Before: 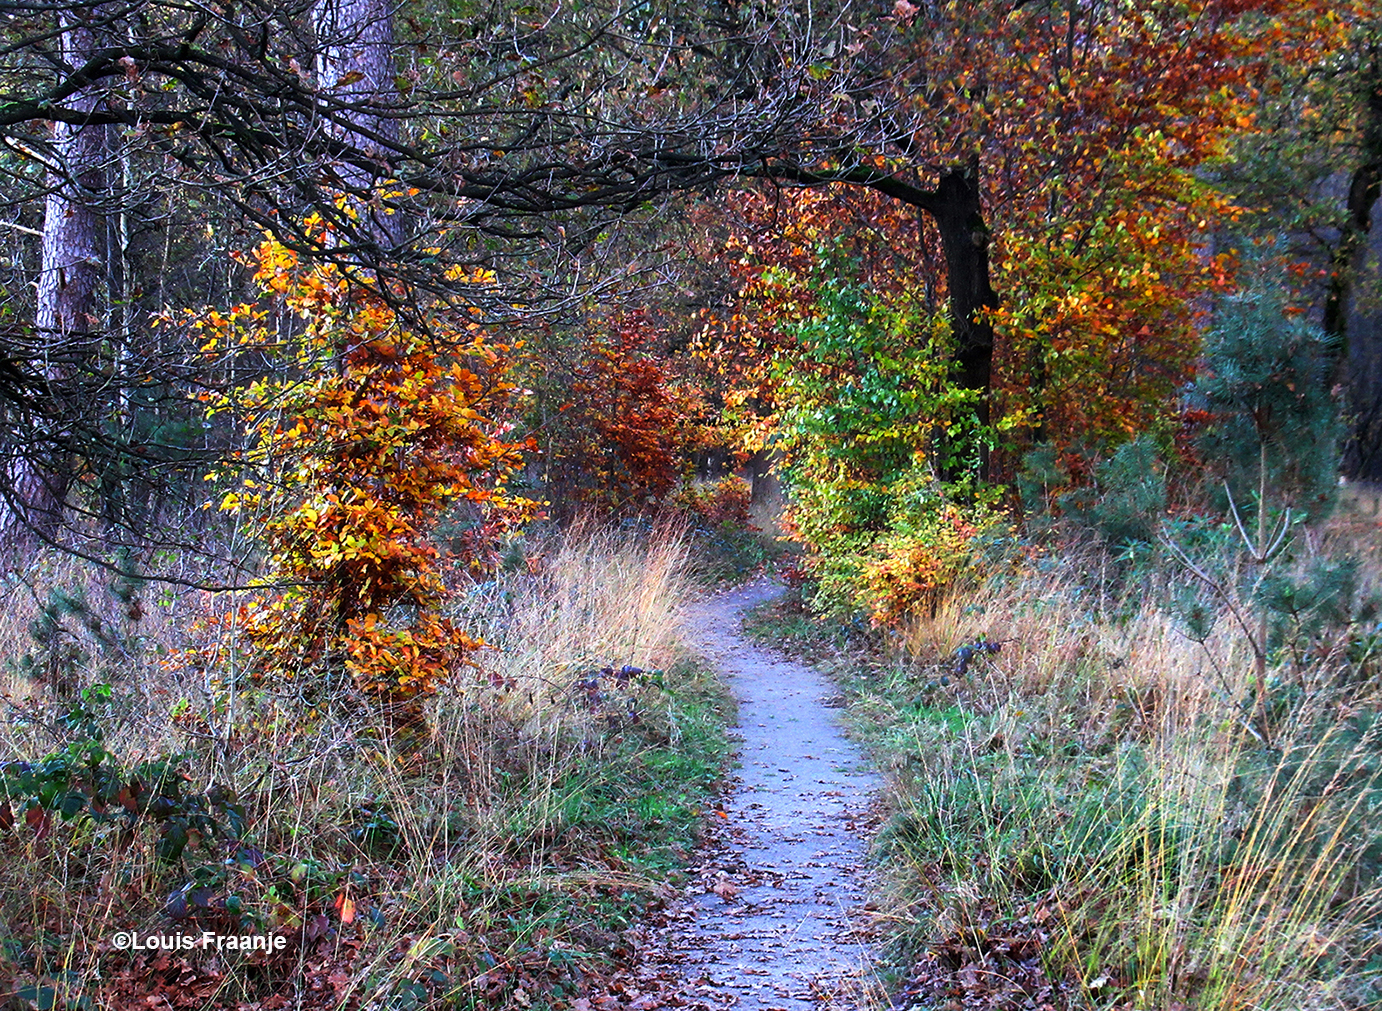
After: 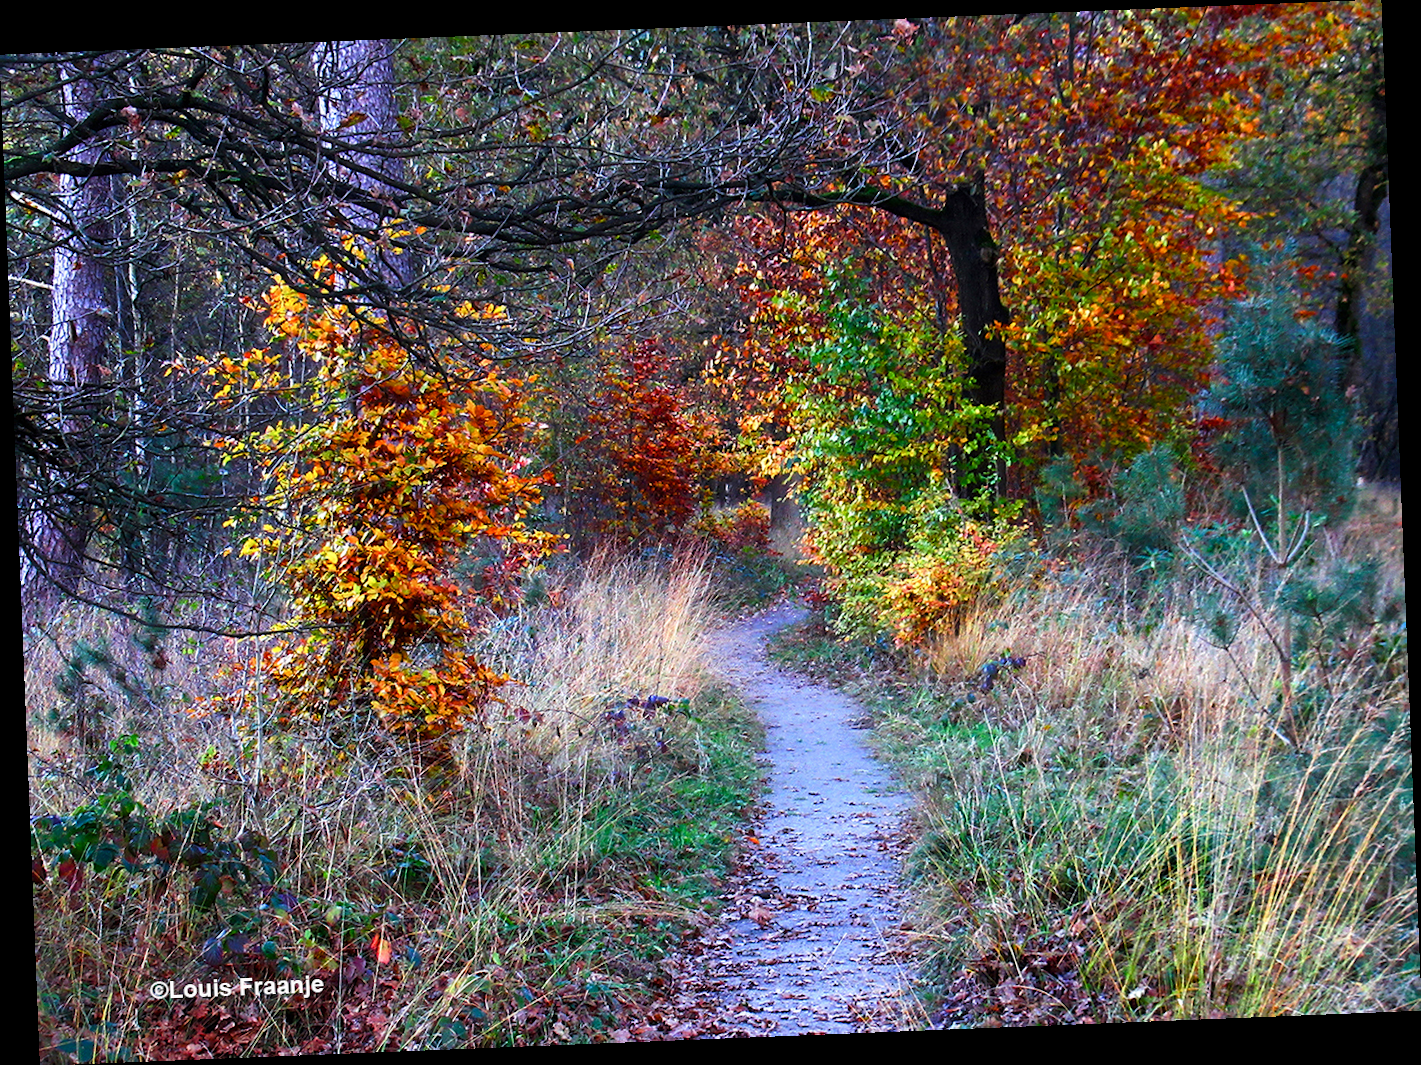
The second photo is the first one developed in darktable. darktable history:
color balance rgb: perceptual saturation grading › global saturation 20%, perceptual saturation grading › highlights -25%, perceptual saturation grading › shadows 25%
rotate and perspective: rotation -2.29°, automatic cropping off
